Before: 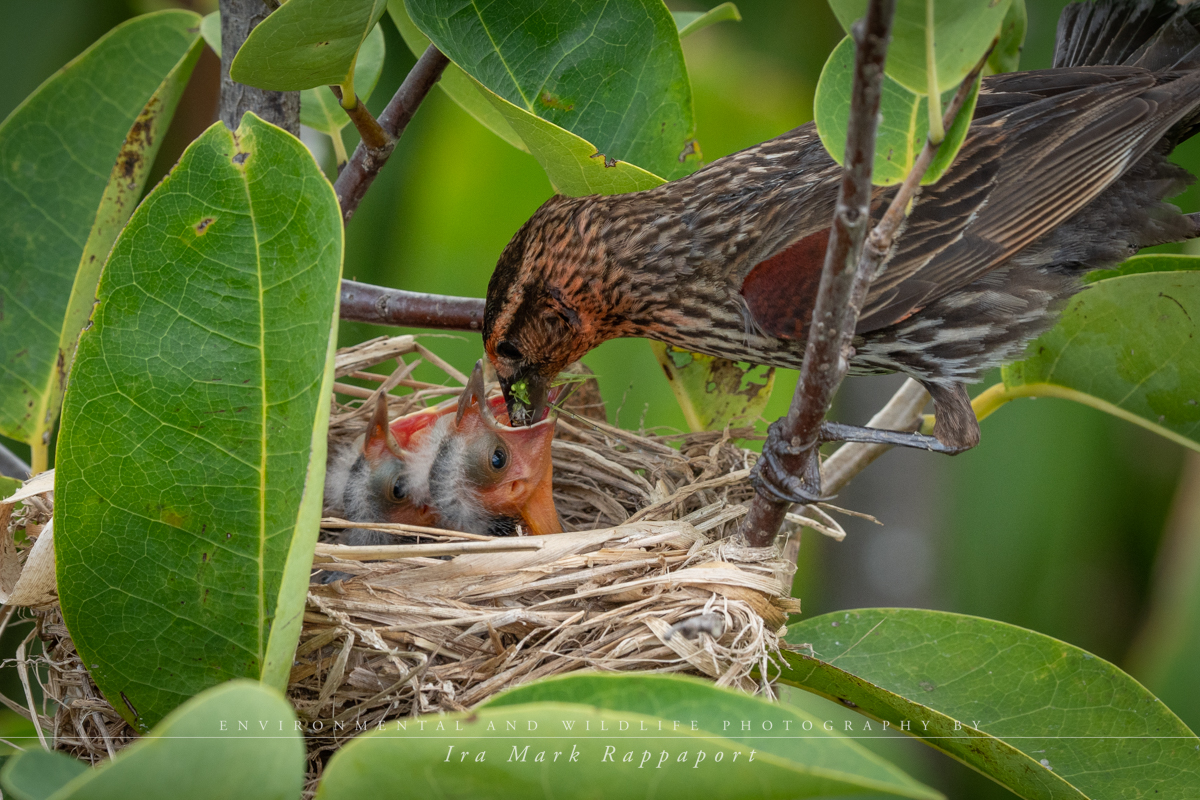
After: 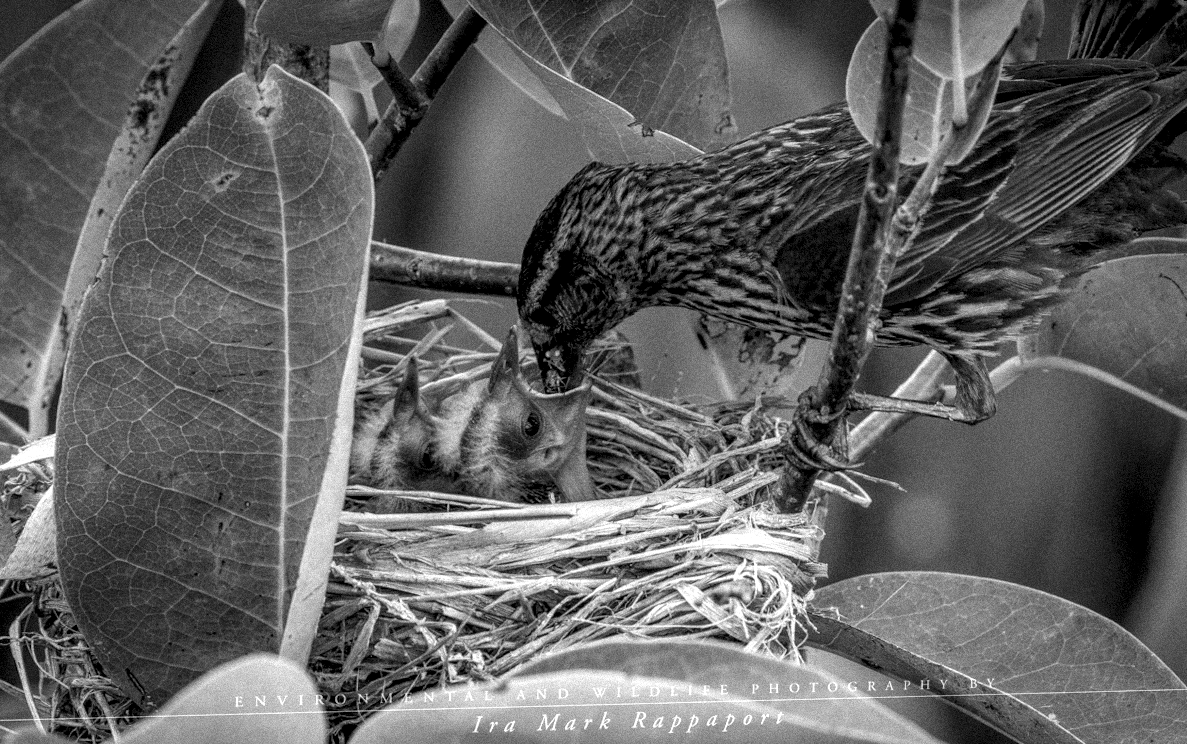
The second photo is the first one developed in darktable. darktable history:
local contrast: highlights 12%, shadows 38%, detail 183%, midtone range 0.471
white balance: red 0.98, blue 1.61
grain: coarseness 9.38 ISO, strength 34.99%, mid-tones bias 0%
monochrome: on, module defaults
tone equalizer: on, module defaults
rotate and perspective: rotation 0.679°, lens shift (horizontal) 0.136, crop left 0.009, crop right 0.991, crop top 0.078, crop bottom 0.95
exposure: compensate highlight preservation false
graduated density: hue 238.83°, saturation 50%
